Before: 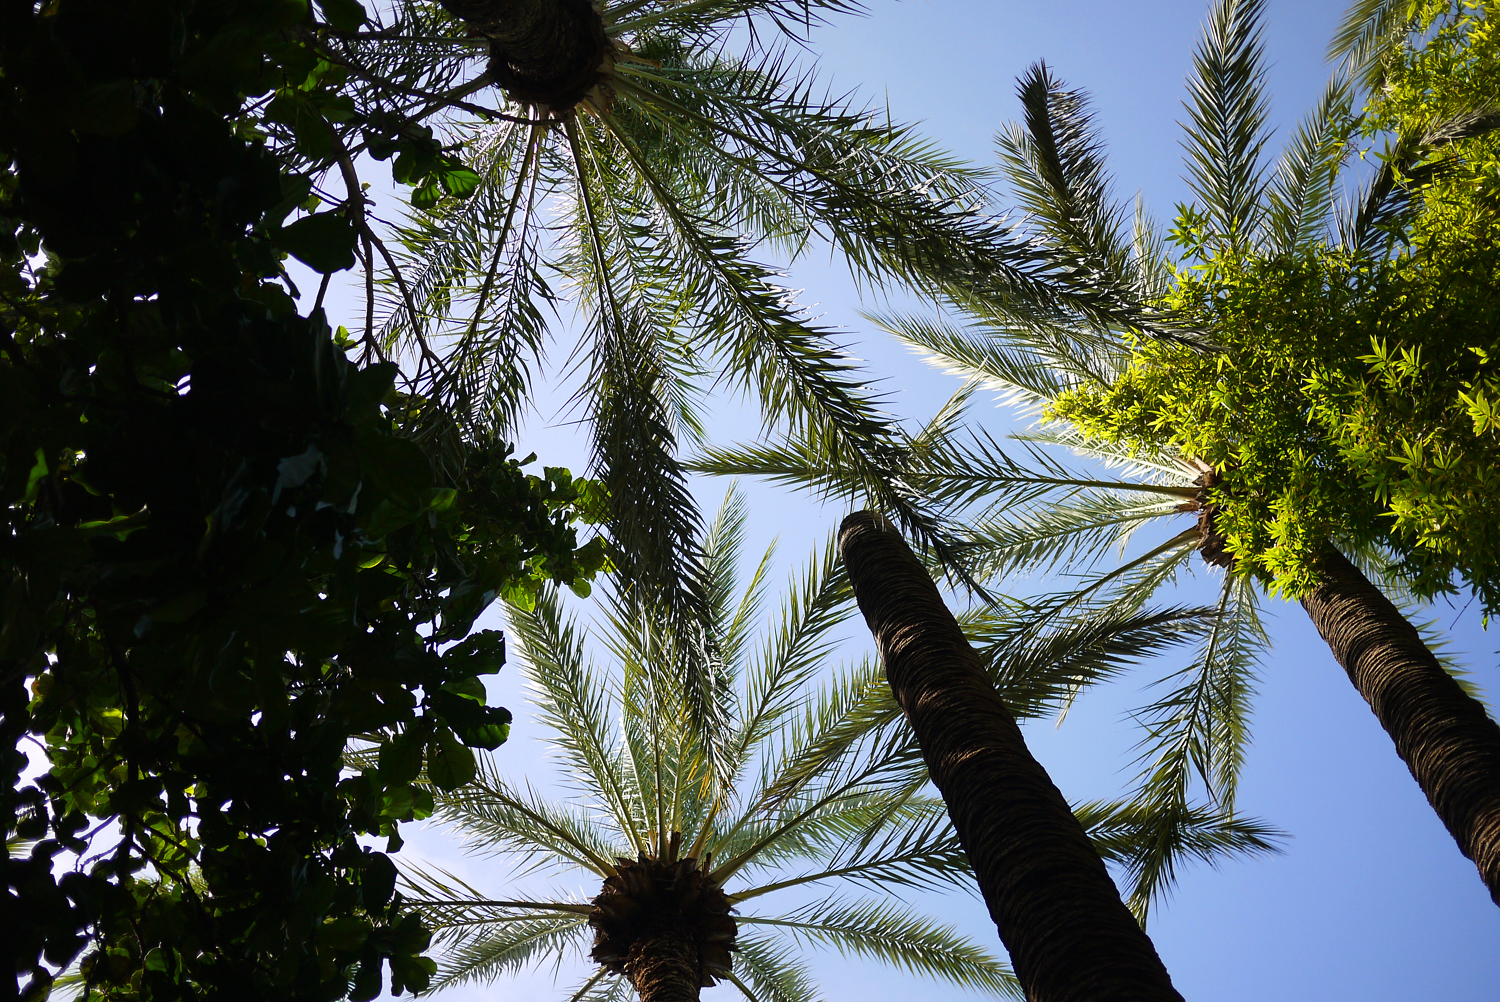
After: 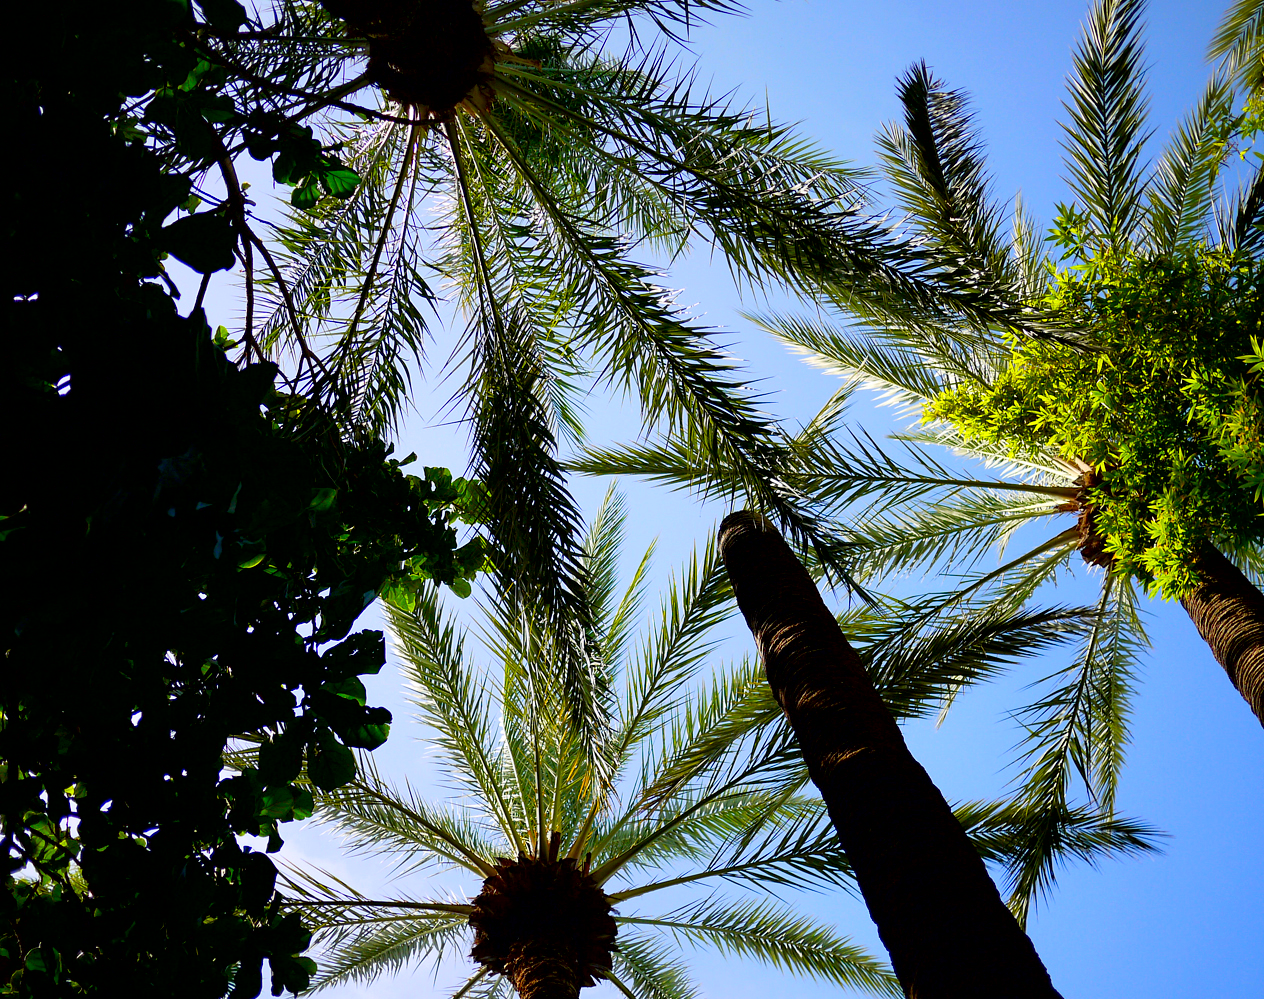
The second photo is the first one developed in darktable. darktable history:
contrast brightness saturation: saturation 0.5
exposure: black level correction 0.009, compensate highlight preservation false
crop: left 8.026%, right 7.374%
